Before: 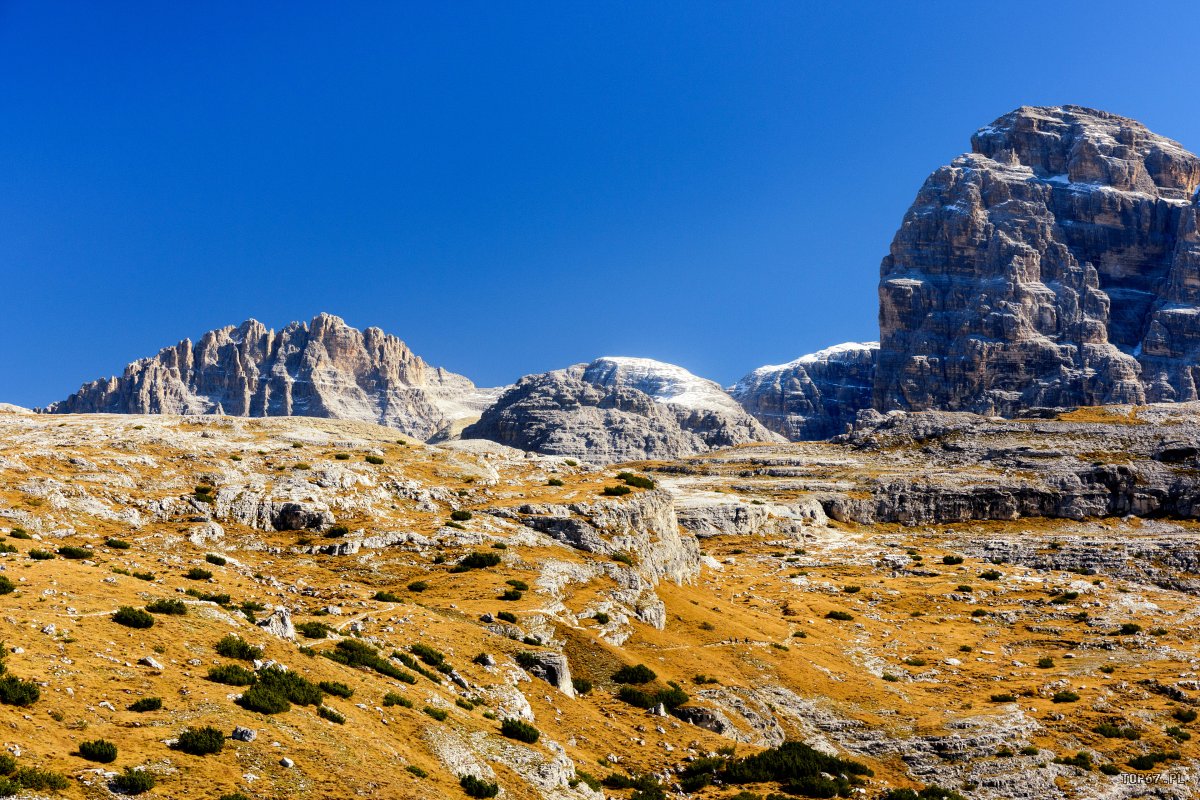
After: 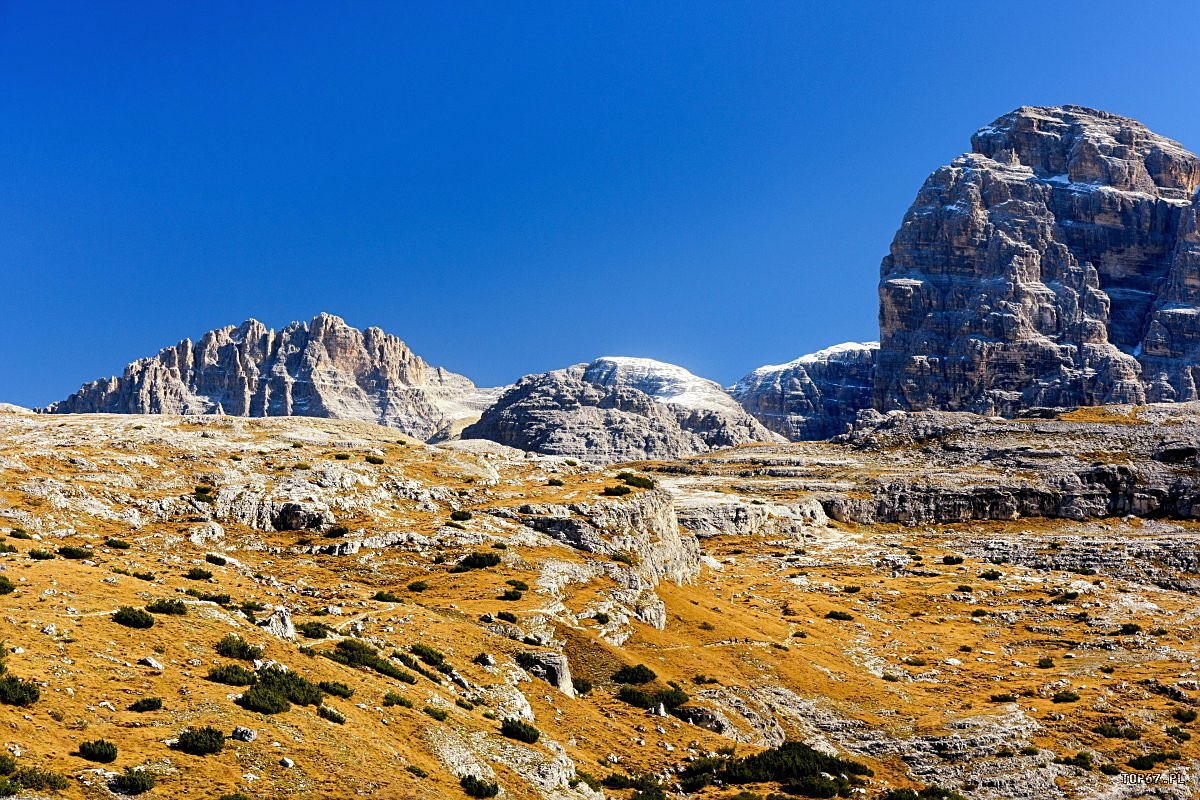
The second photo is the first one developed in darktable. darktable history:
shadows and highlights: shadows 25, highlights -25
sharpen: on, module defaults
